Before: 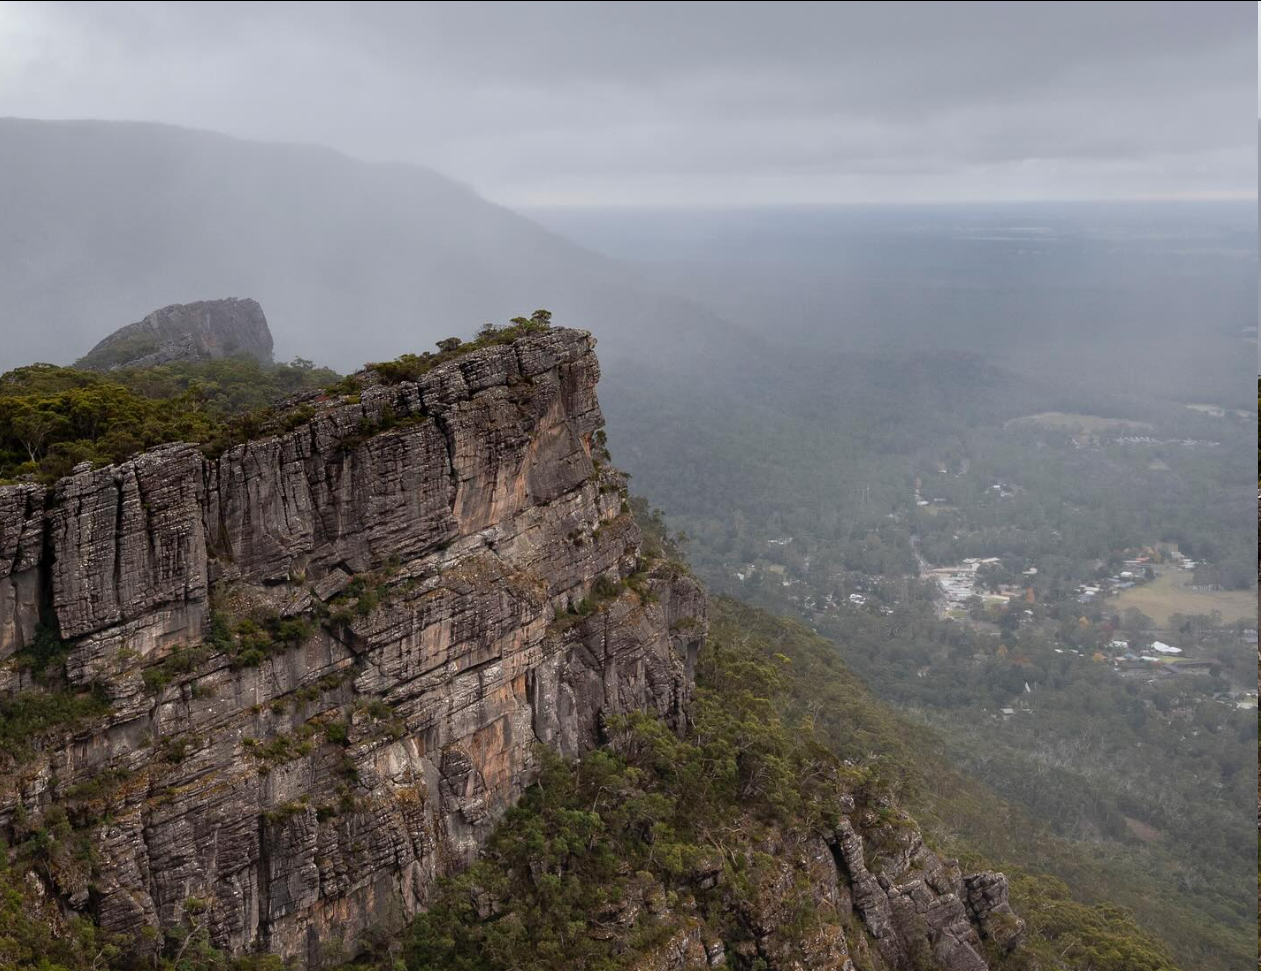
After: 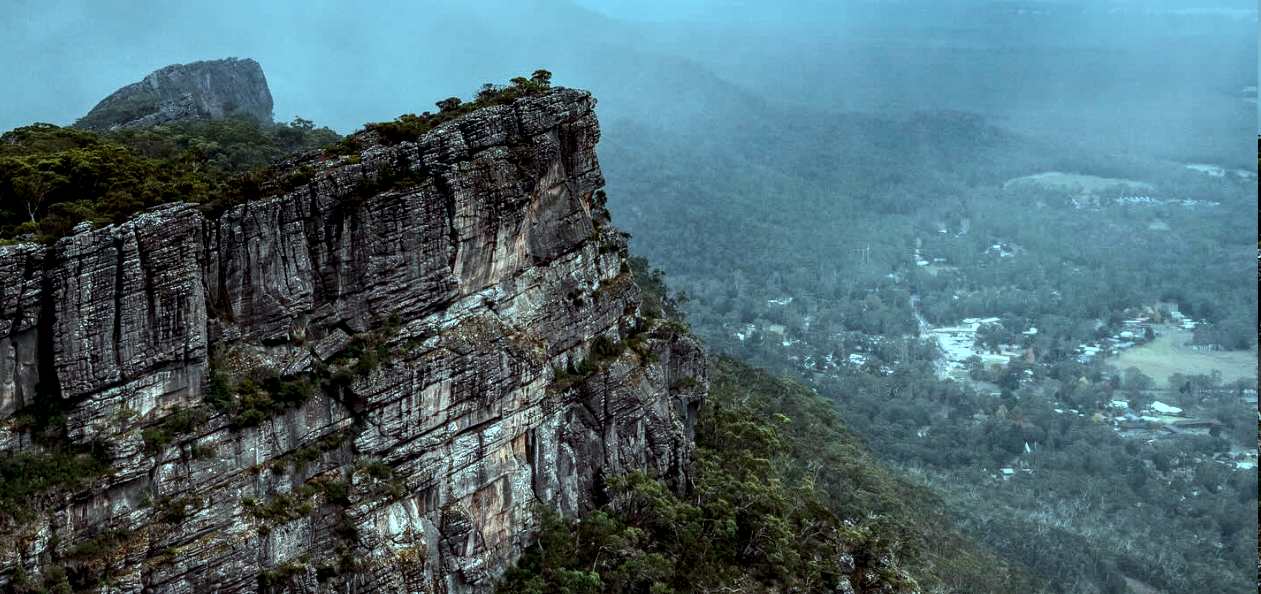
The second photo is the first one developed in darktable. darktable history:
crop and rotate: top 24.799%, bottom 13.948%
color calibration: illuminant F (fluorescent), F source F9 (Cool White Deluxe 4150 K) – high CRI, x 0.374, y 0.373, temperature 4153.05 K
local contrast: highlights 60%, shadows 60%, detail 160%
contrast brightness saturation: contrast 0.223
color balance rgb: power › hue 60.85°, highlights gain › chroma 5.484%, highlights gain › hue 197.25°, perceptual saturation grading › global saturation 3.845%
exposure: black level correction 0, compensate highlight preservation false
contrast equalizer: y [[0.5 ×6], [0.5 ×6], [0.5, 0.5, 0.501, 0.545, 0.707, 0.863], [0 ×6], [0 ×6]], mix -0.219
